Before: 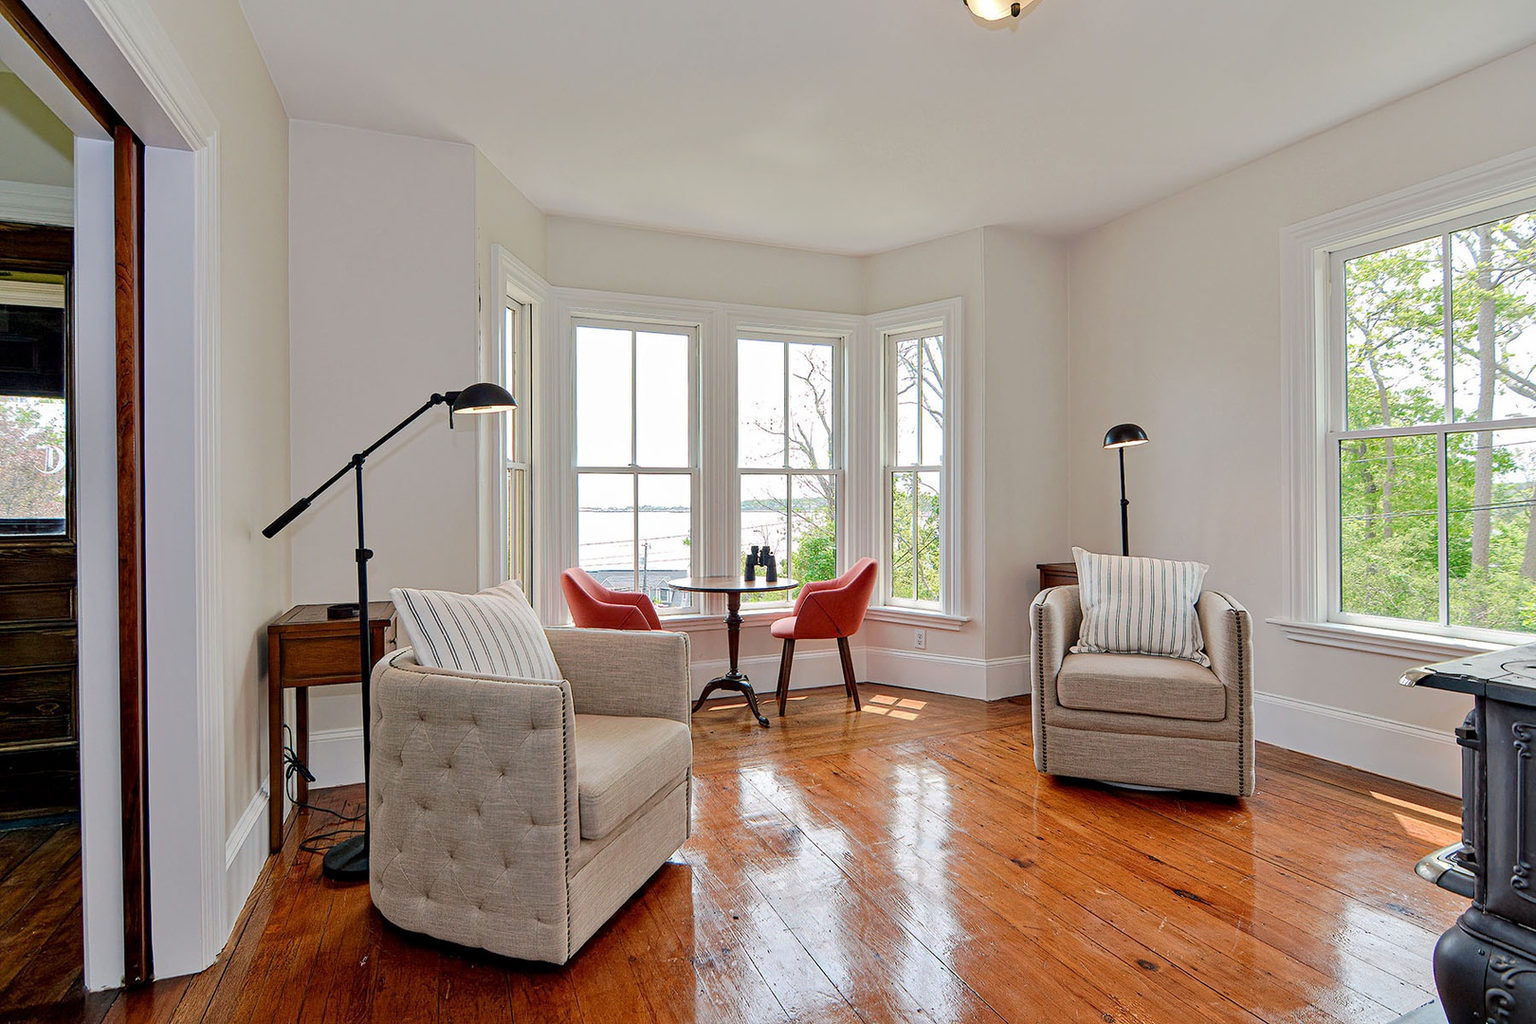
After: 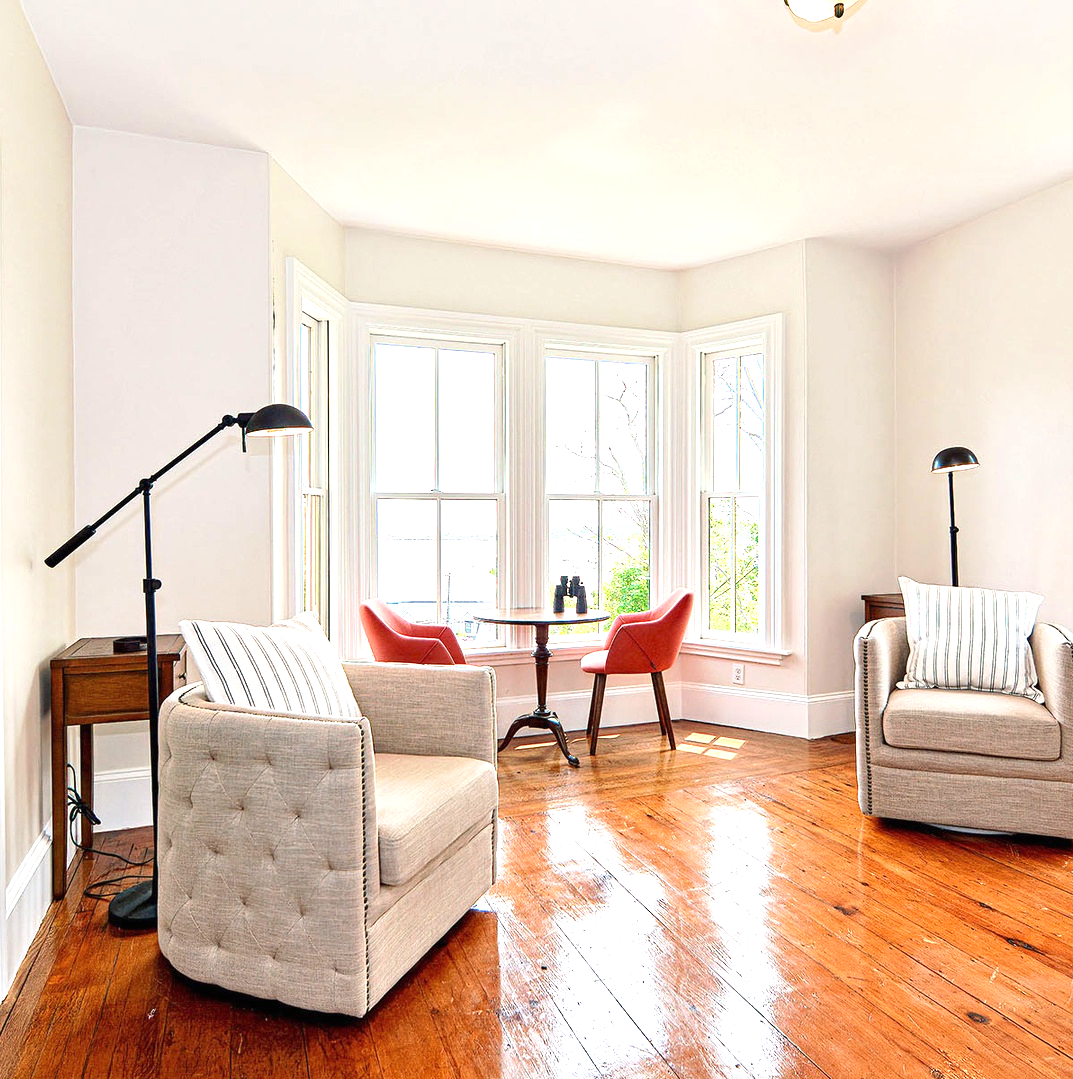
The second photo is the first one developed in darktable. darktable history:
exposure: black level correction 0, exposure 1.177 EV, compensate highlight preservation false
crop and rotate: left 14.33%, right 19.403%
